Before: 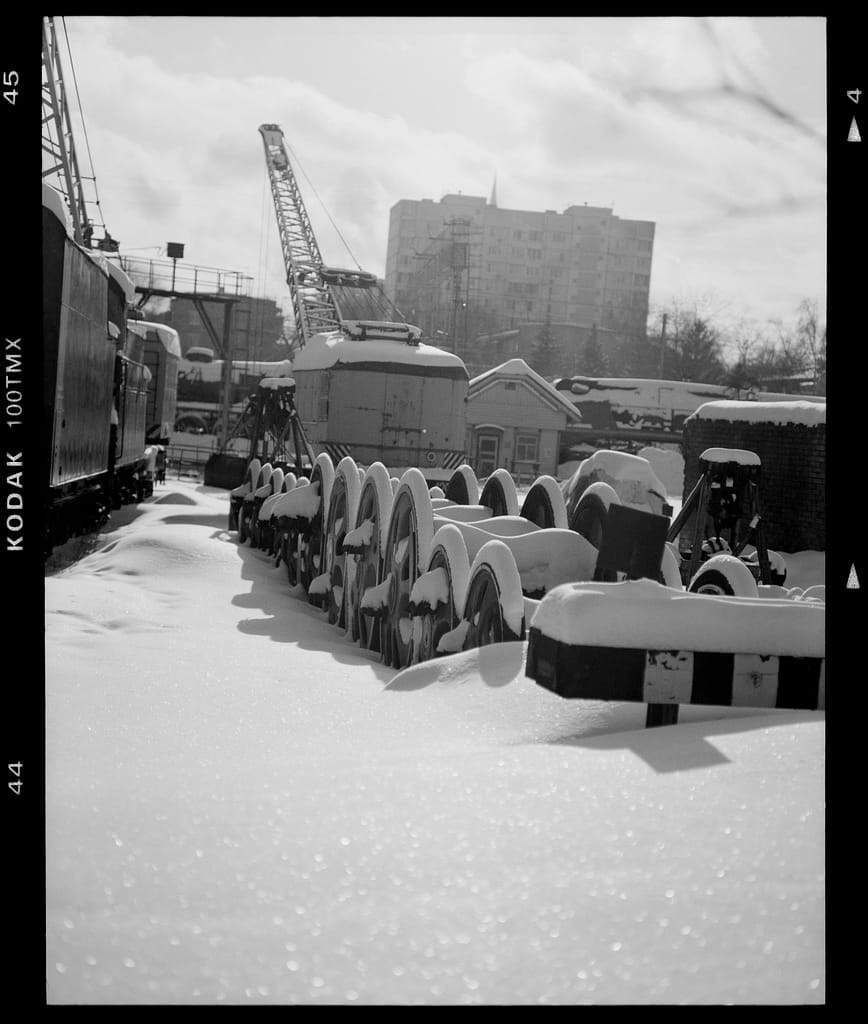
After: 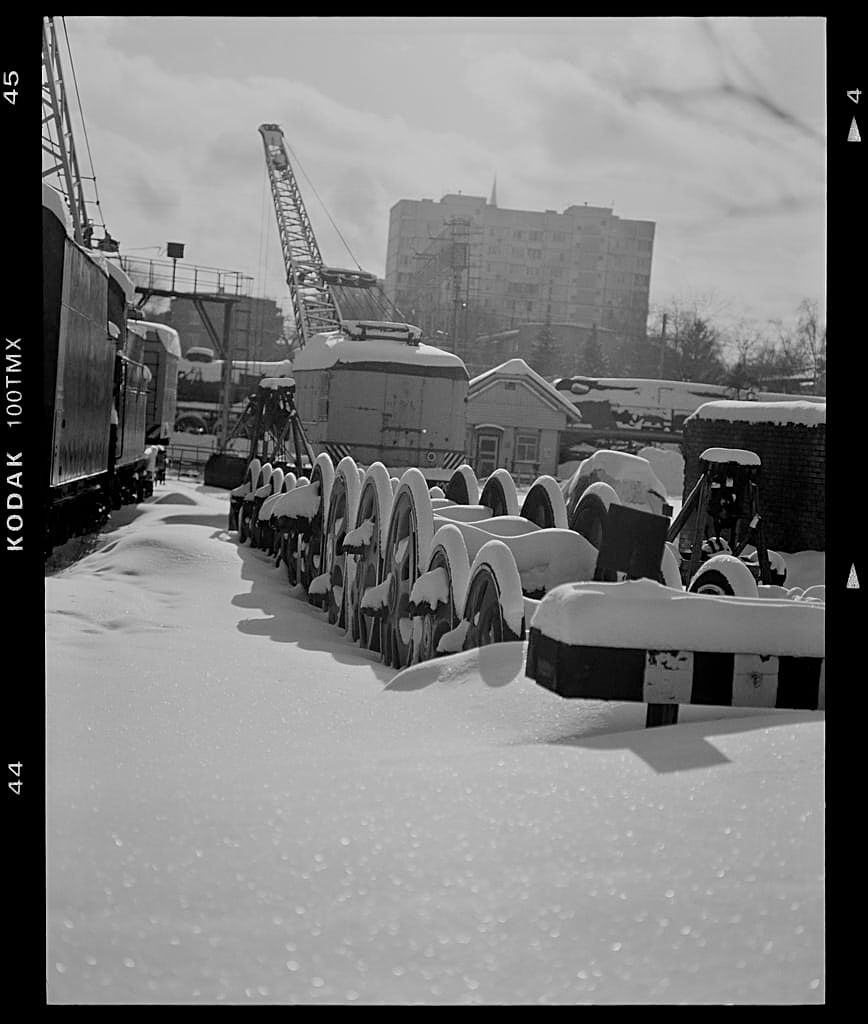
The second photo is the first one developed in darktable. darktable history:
tone equalizer: -8 EV -0.001 EV, -7 EV 0.004 EV, -6 EV -0.023 EV, -5 EV 0.014 EV, -4 EV -0.019 EV, -3 EV 0.014 EV, -2 EV -0.082 EV, -1 EV -0.319 EV, +0 EV -0.575 EV
sharpen: on, module defaults
